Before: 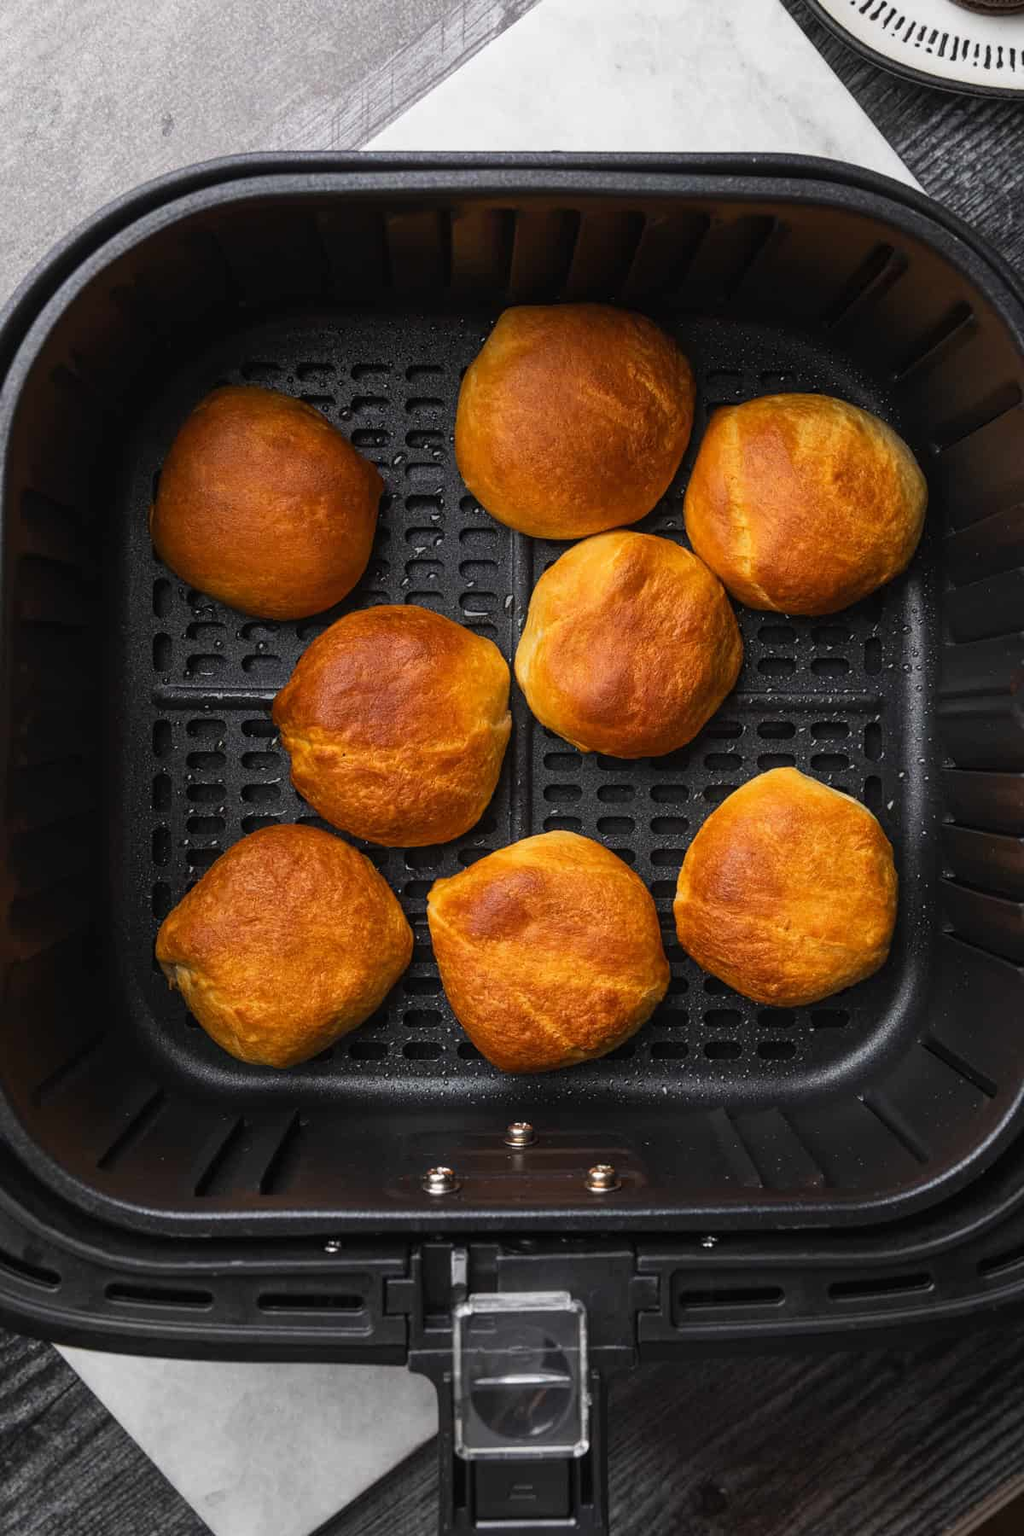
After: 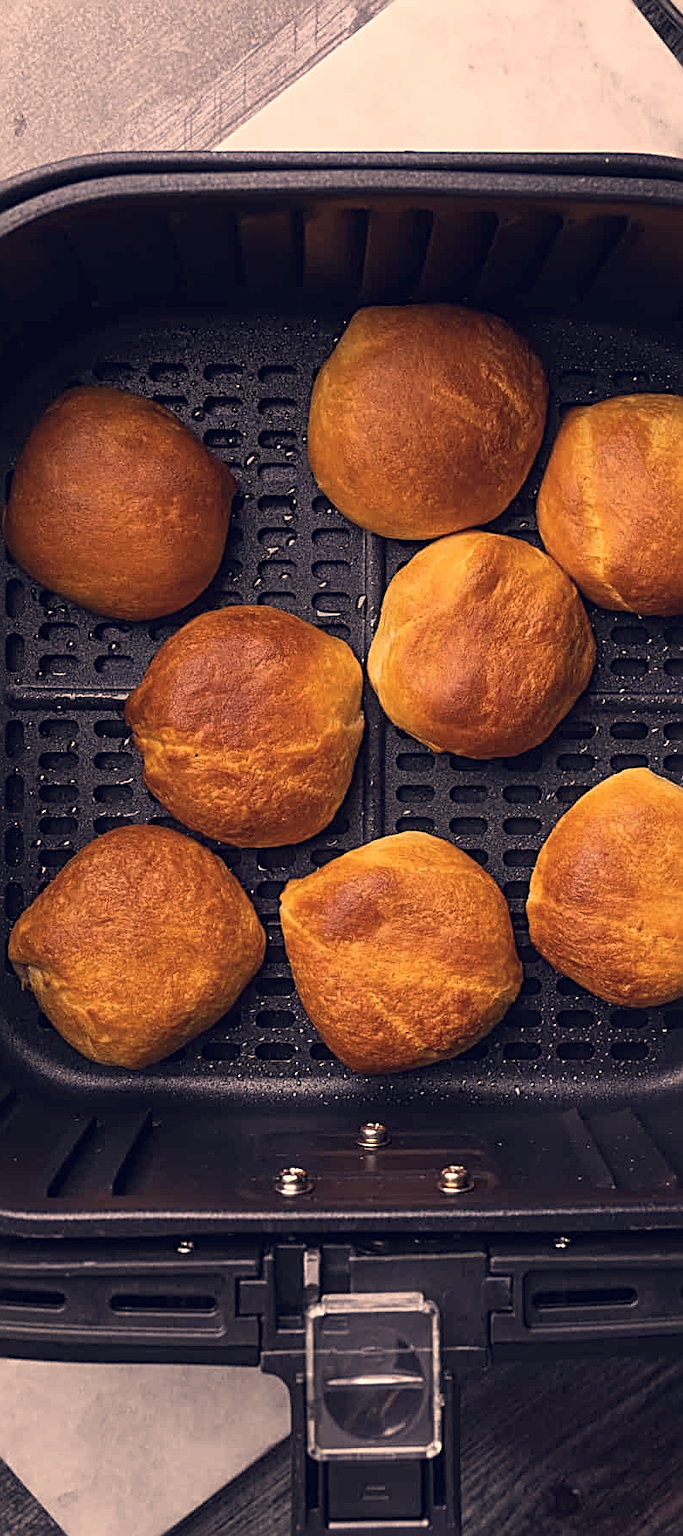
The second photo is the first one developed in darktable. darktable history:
crop and rotate: left 14.418%, right 18.801%
sharpen: radius 2.821, amount 0.725
color correction: highlights a* 19.92, highlights b* 26.72, shadows a* 3.39, shadows b* -17.53, saturation 0.739
